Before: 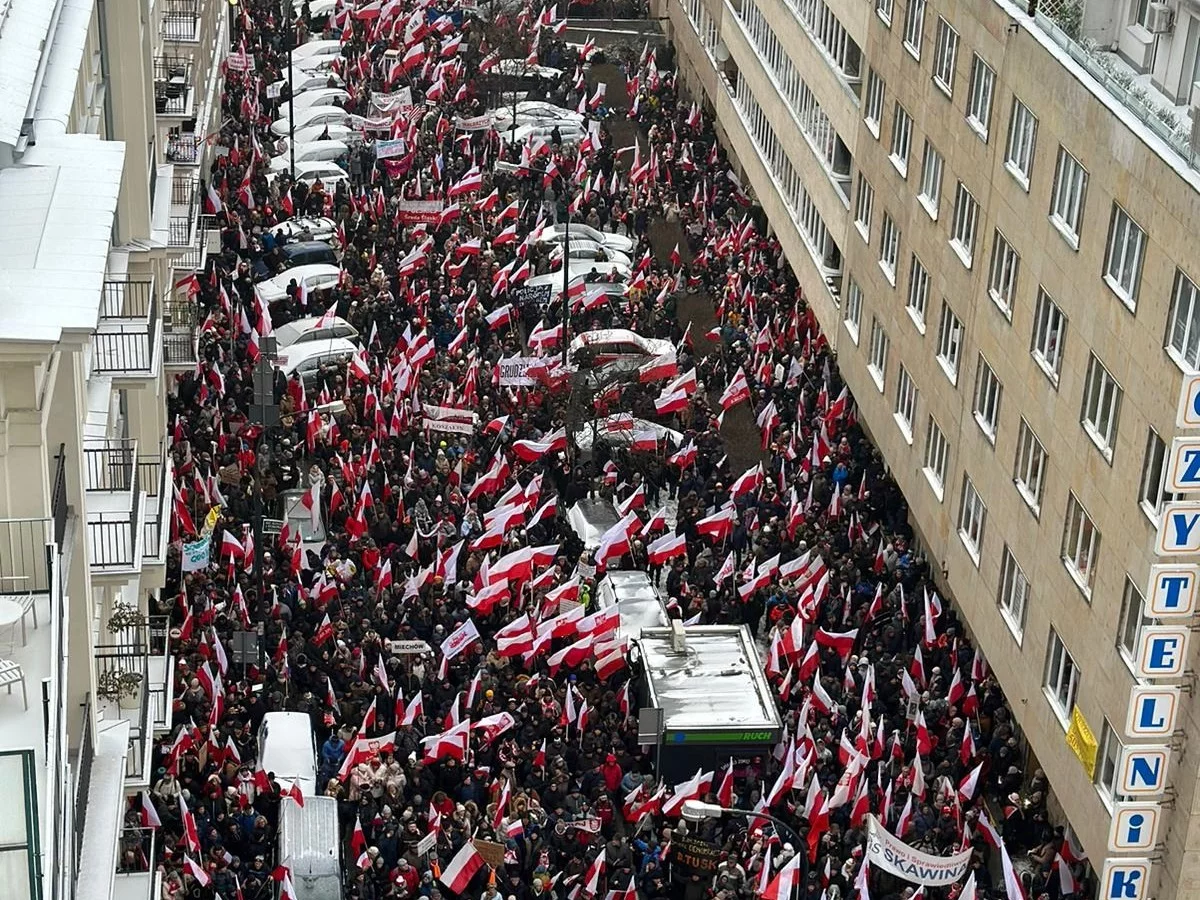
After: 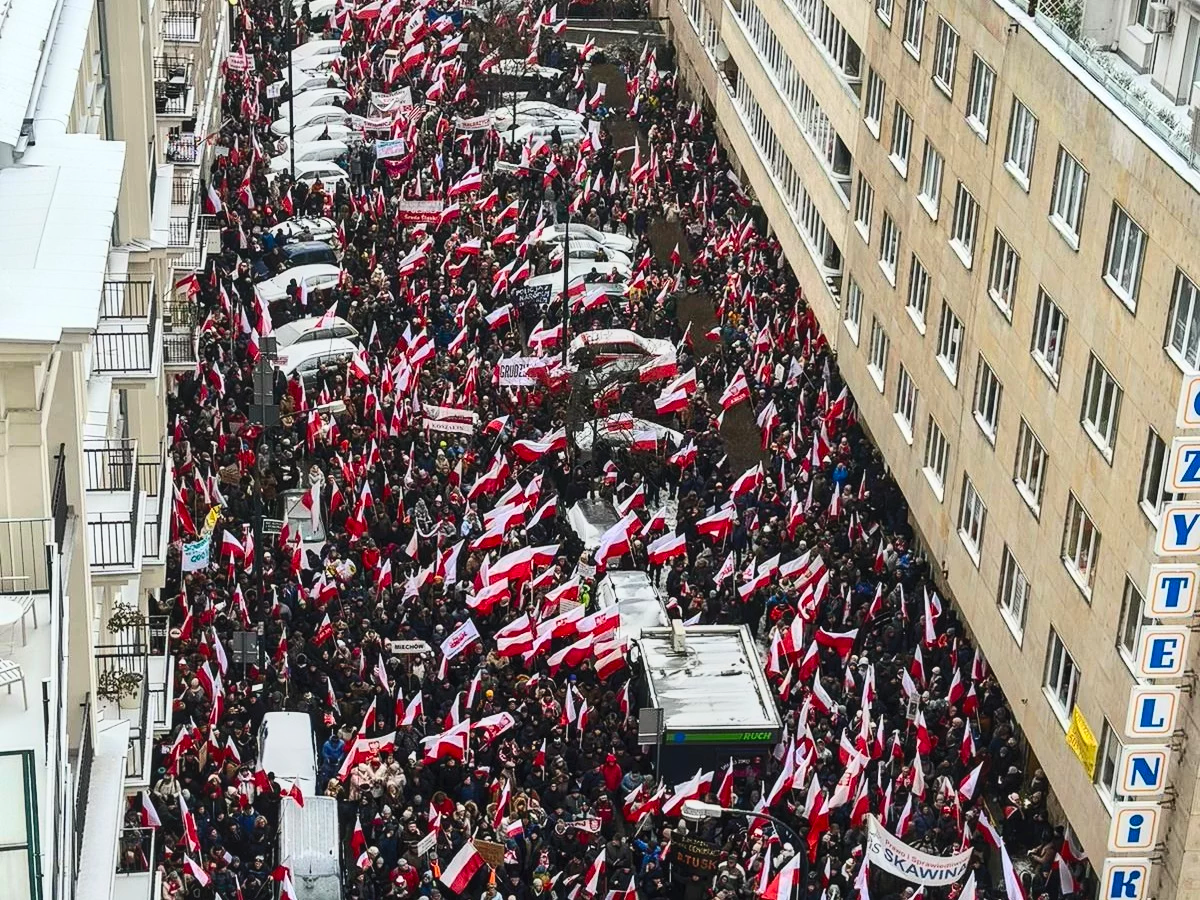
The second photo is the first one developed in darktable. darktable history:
contrast brightness saturation: contrast 0.198, brightness 0.161, saturation 0.219
local contrast: detail 113%
tone curve: curves: ch0 [(0, 0) (0.003, 0.003) (0.011, 0.011) (0.025, 0.022) (0.044, 0.039) (0.069, 0.055) (0.1, 0.074) (0.136, 0.101) (0.177, 0.134) (0.224, 0.171) (0.277, 0.216) (0.335, 0.277) (0.399, 0.345) (0.468, 0.427) (0.543, 0.526) (0.623, 0.636) (0.709, 0.731) (0.801, 0.822) (0.898, 0.917) (1, 1)], color space Lab, independent channels, preserve colors none
